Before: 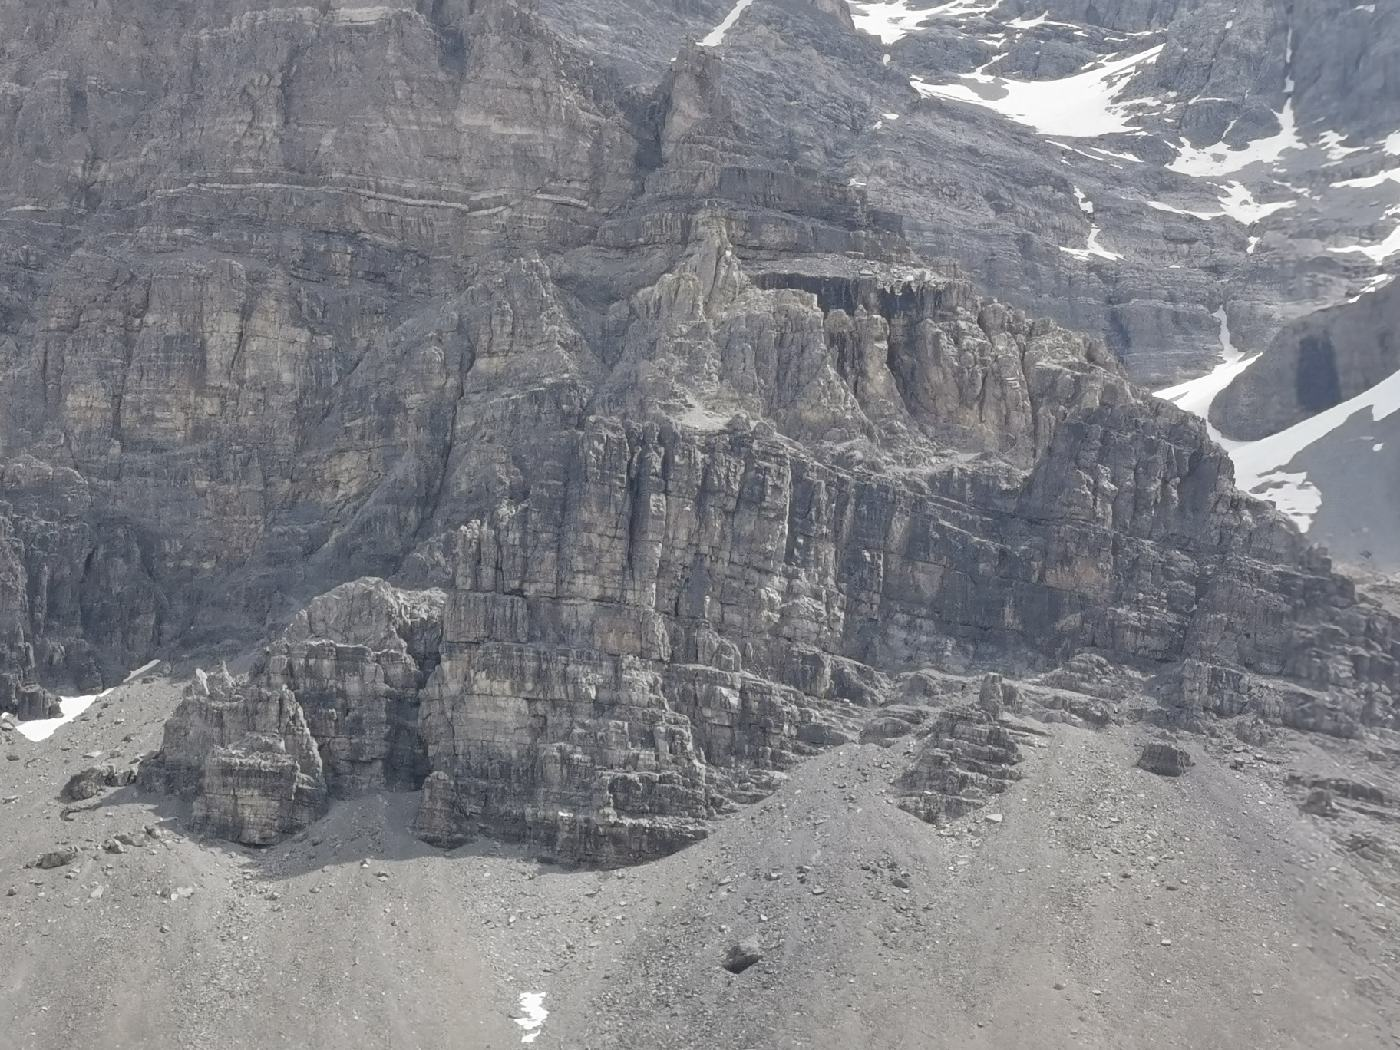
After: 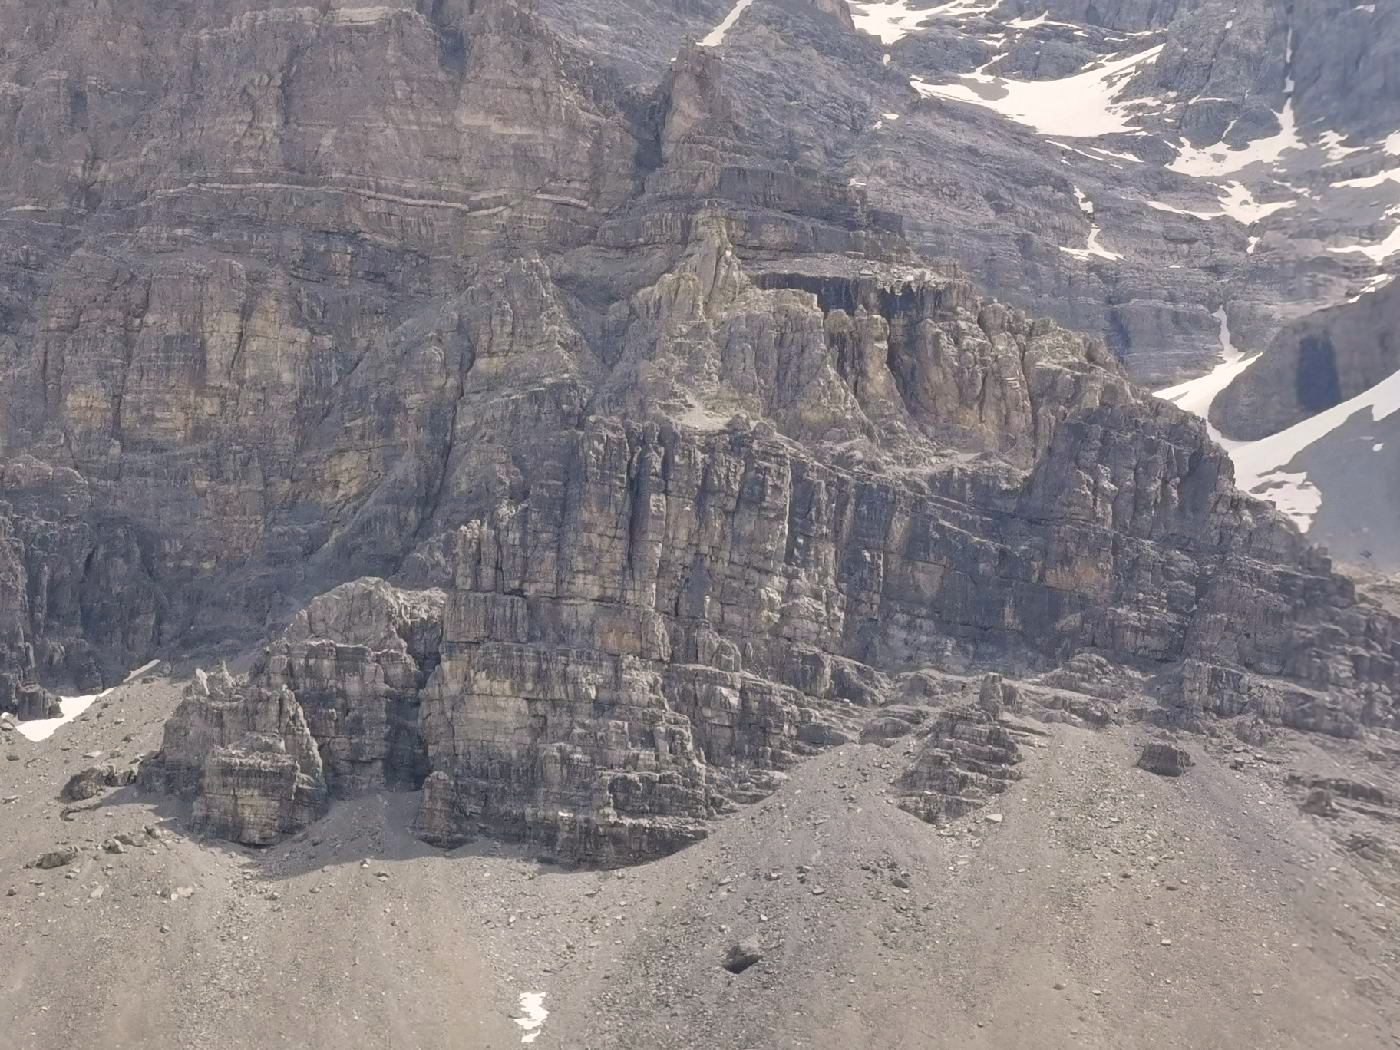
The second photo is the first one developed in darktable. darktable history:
color correction: highlights a* 3.84, highlights b* 5.07
color balance rgb: linear chroma grading › global chroma 15%, perceptual saturation grading › global saturation 30%
